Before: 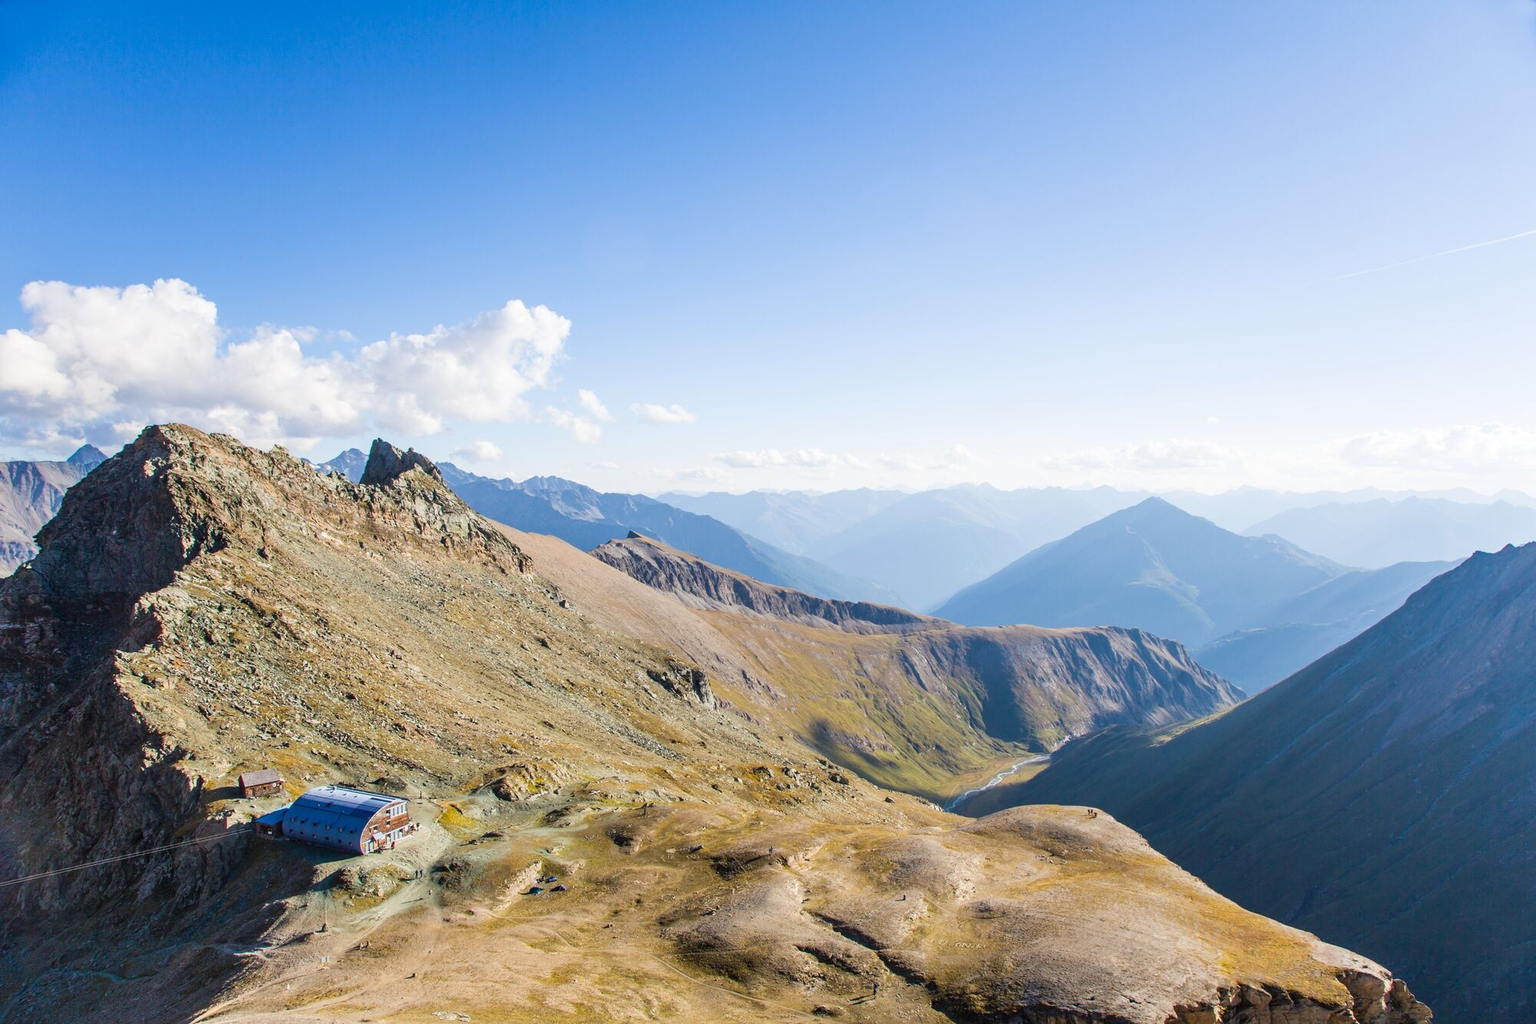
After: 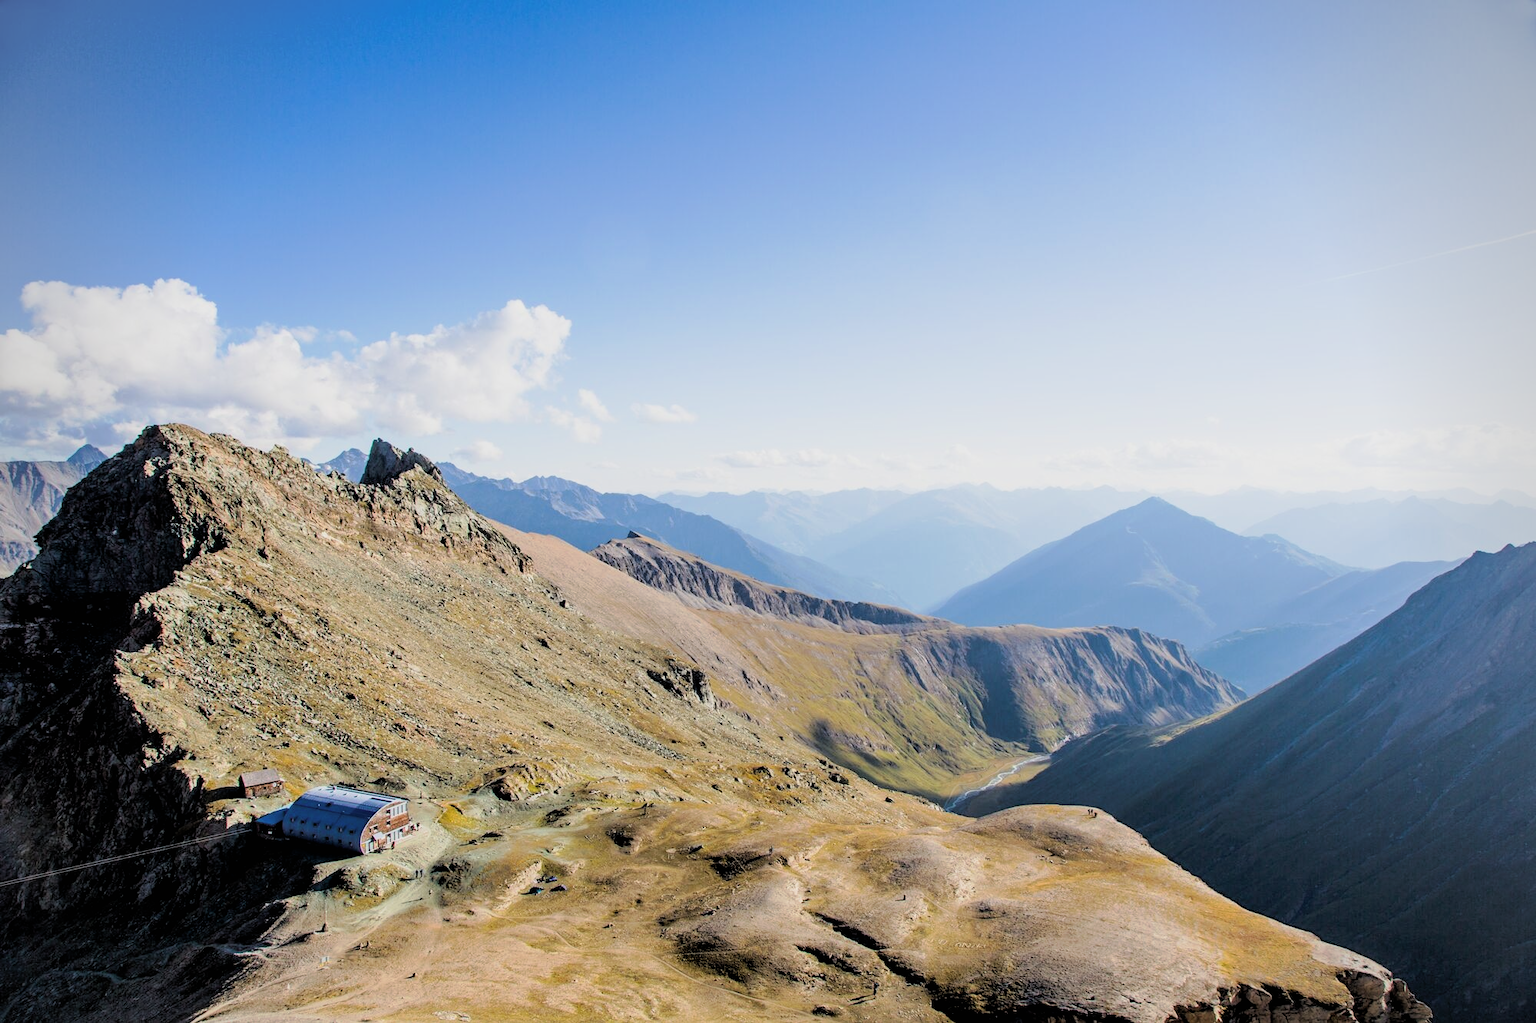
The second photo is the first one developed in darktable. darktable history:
vignetting: fall-off radius 60.92%
filmic rgb: black relative exposure -3.31 EV, white relative exposure 3.45 EV, hardness 2.36, contrast 1.103
tone curve: curves: ch0 [(0, 0) (0.003, 0.005) (0.011, 0.019) (0.025, 0.04) (0.044, 0.064) (0.069, 0.095) (0.1, 0.129) (0.136, 0.169) (0.177, 0.207) (0.224, 0.247) (0.277, 0.298) (0.335, 0.354) (0.399, 0.416) (0.468, 0.478) (0.543, 0.553) (0.623, 0.634) (0.709, 0.709) (0.801, 0.817) (0.898, 0.912) (1, 1)], preserve colors none
